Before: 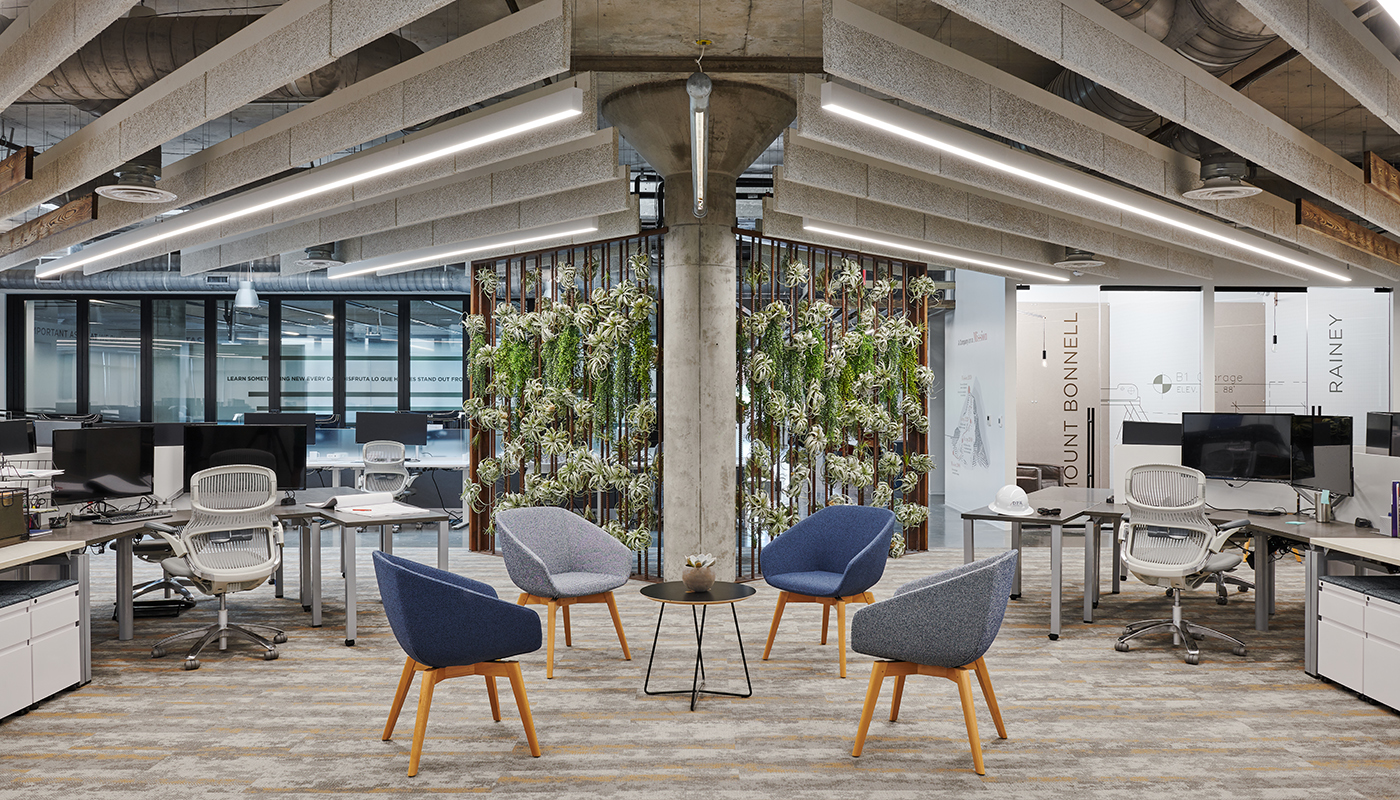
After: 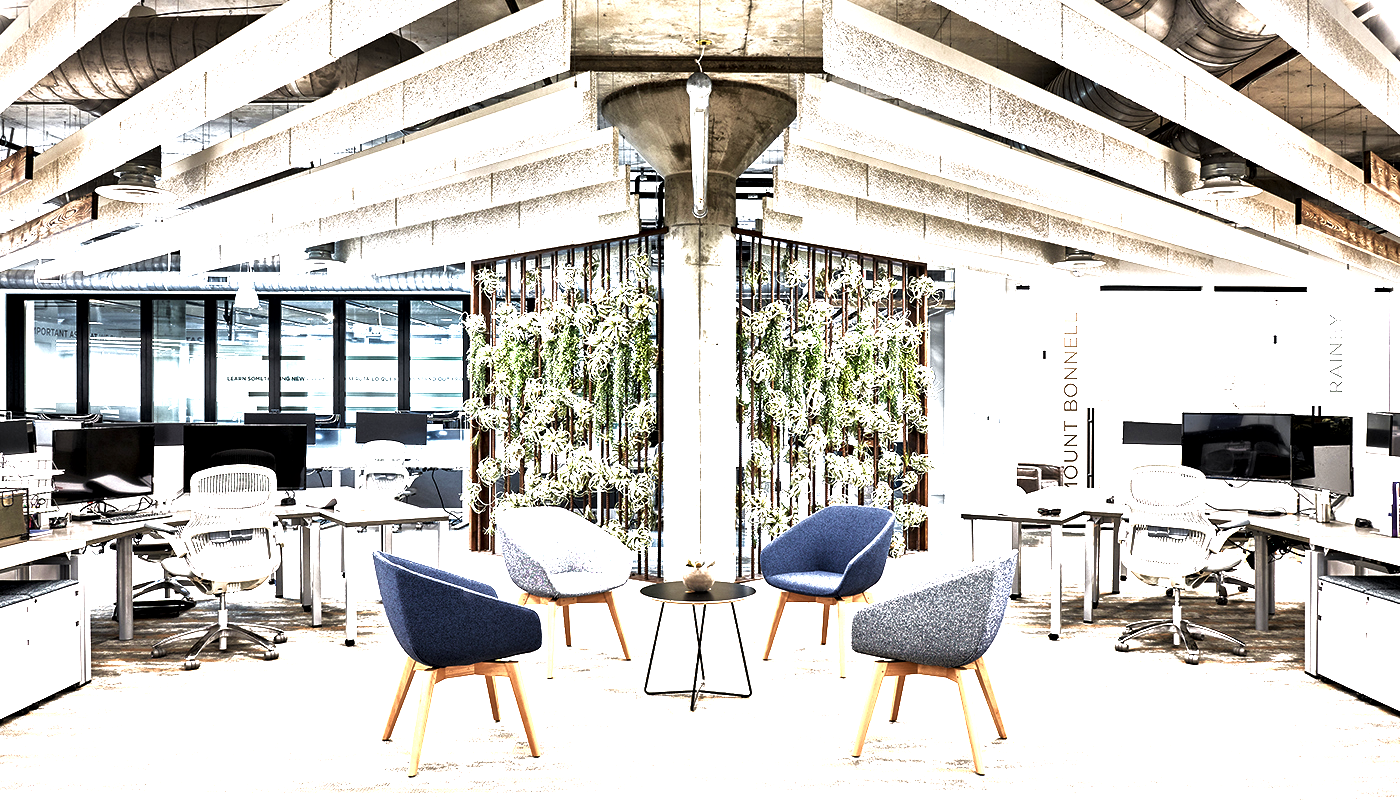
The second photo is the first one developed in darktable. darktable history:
filmic rgb: black relative exposure -7.65 EV, white relative exposure 4.56 EV, hardness 3.61
exposure: exposure 0.947 EV, compensate exposure bias true, compensate highlight preservation false
velvia: on, module defaults
local contrast: mode bilateral grid, contrast 43, coarseness 69, detail 212%, midtone range 0.2
levels: levels [0.012, 0.367, 0.697]
contrast brightness saturation: contrast 0.251, saturation -0.314
